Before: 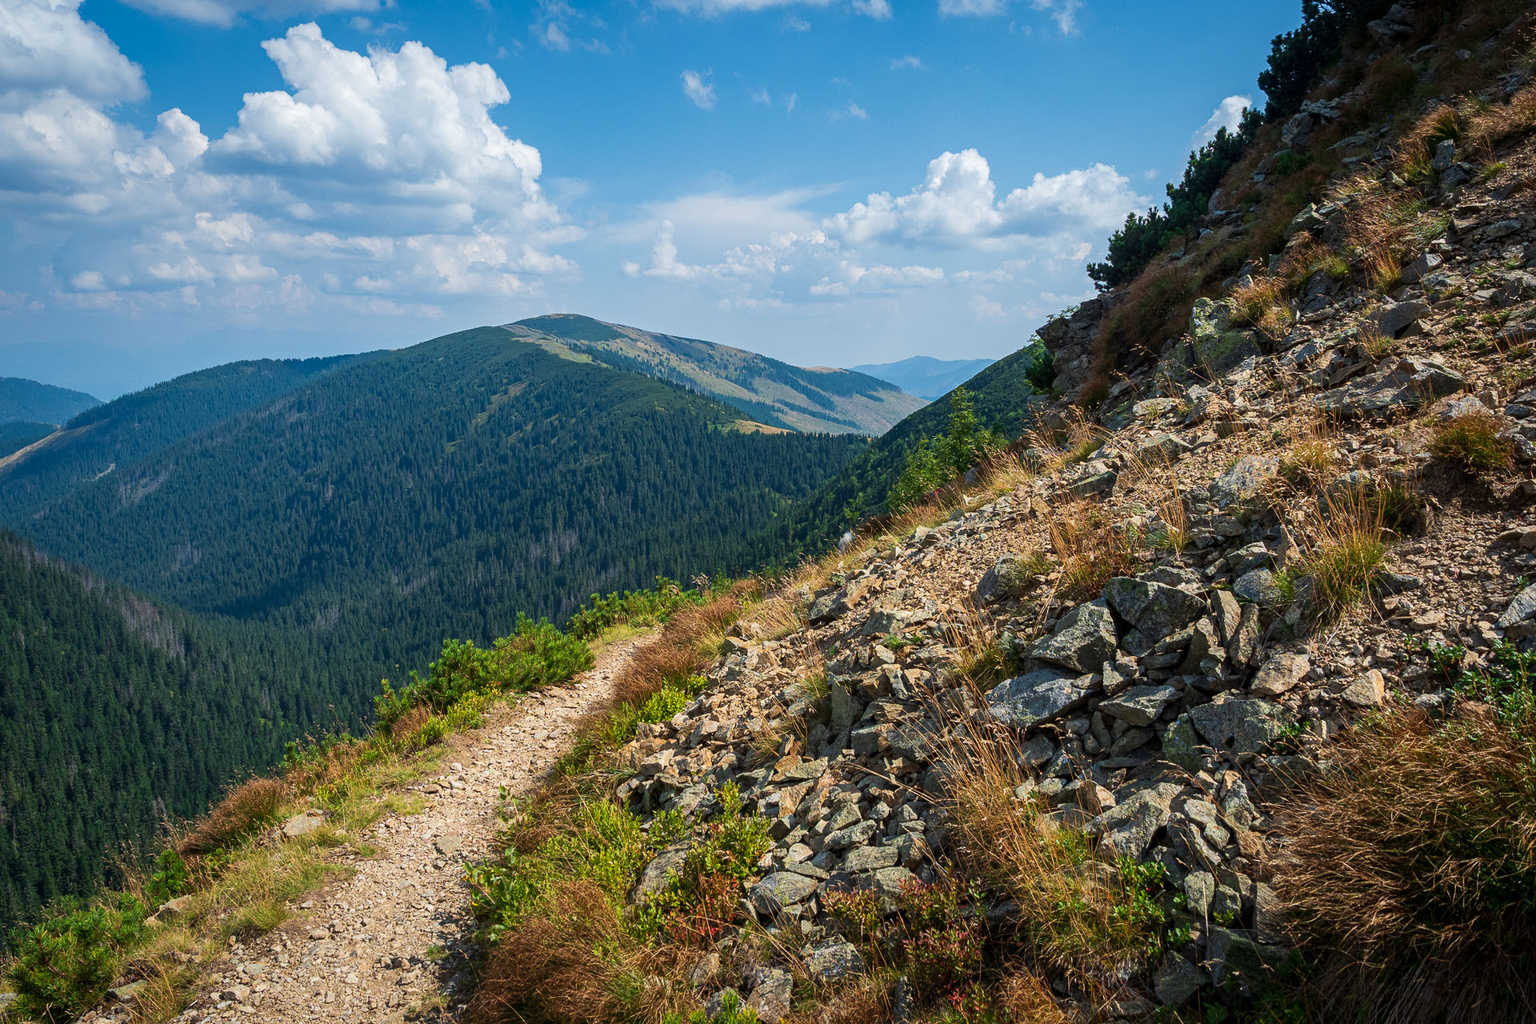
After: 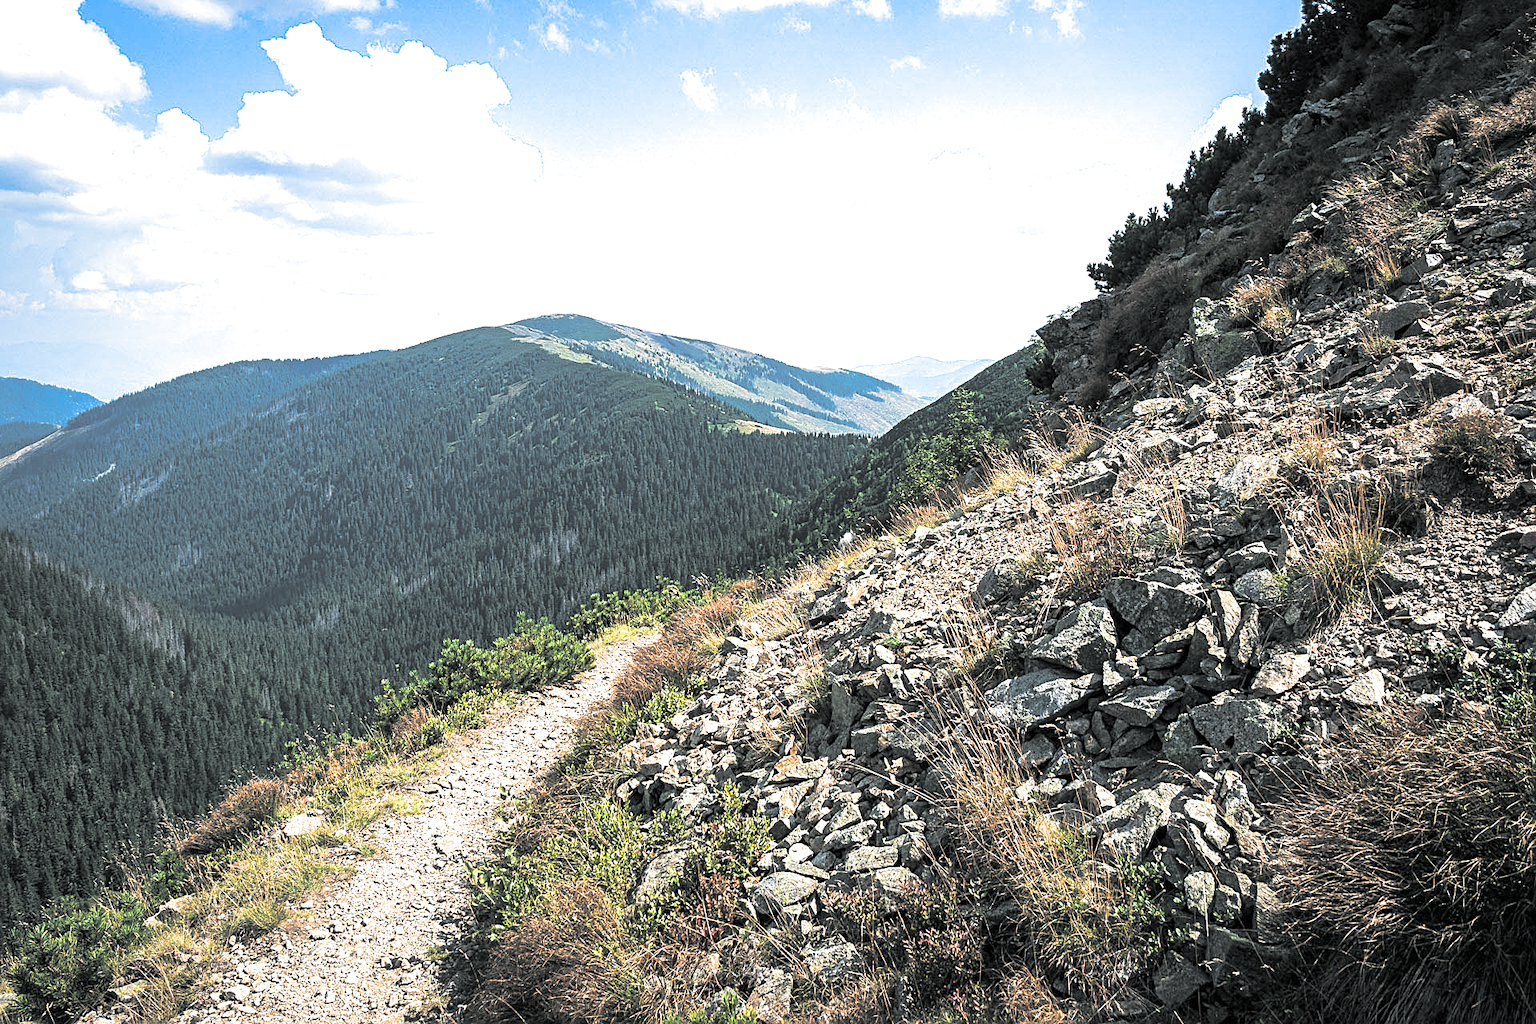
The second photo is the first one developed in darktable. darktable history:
exposure: exposure 1.223 EV, compensate highlight preservation false
sharpen: on, module defaults
split-toning: shadows › hue 190.8°, shadows › saturation 0.05, highlights › hue 54°, highlights › saturation 0.05, compress 0%
